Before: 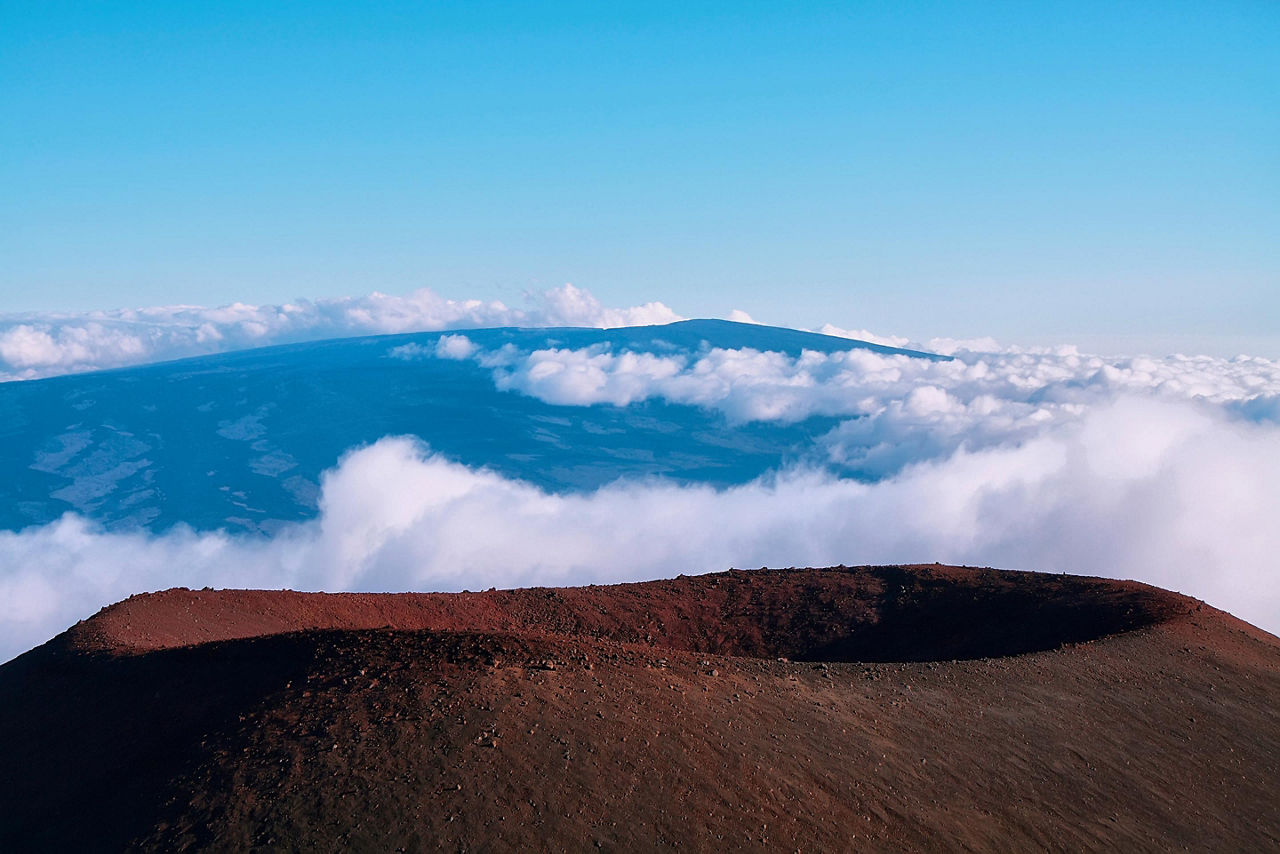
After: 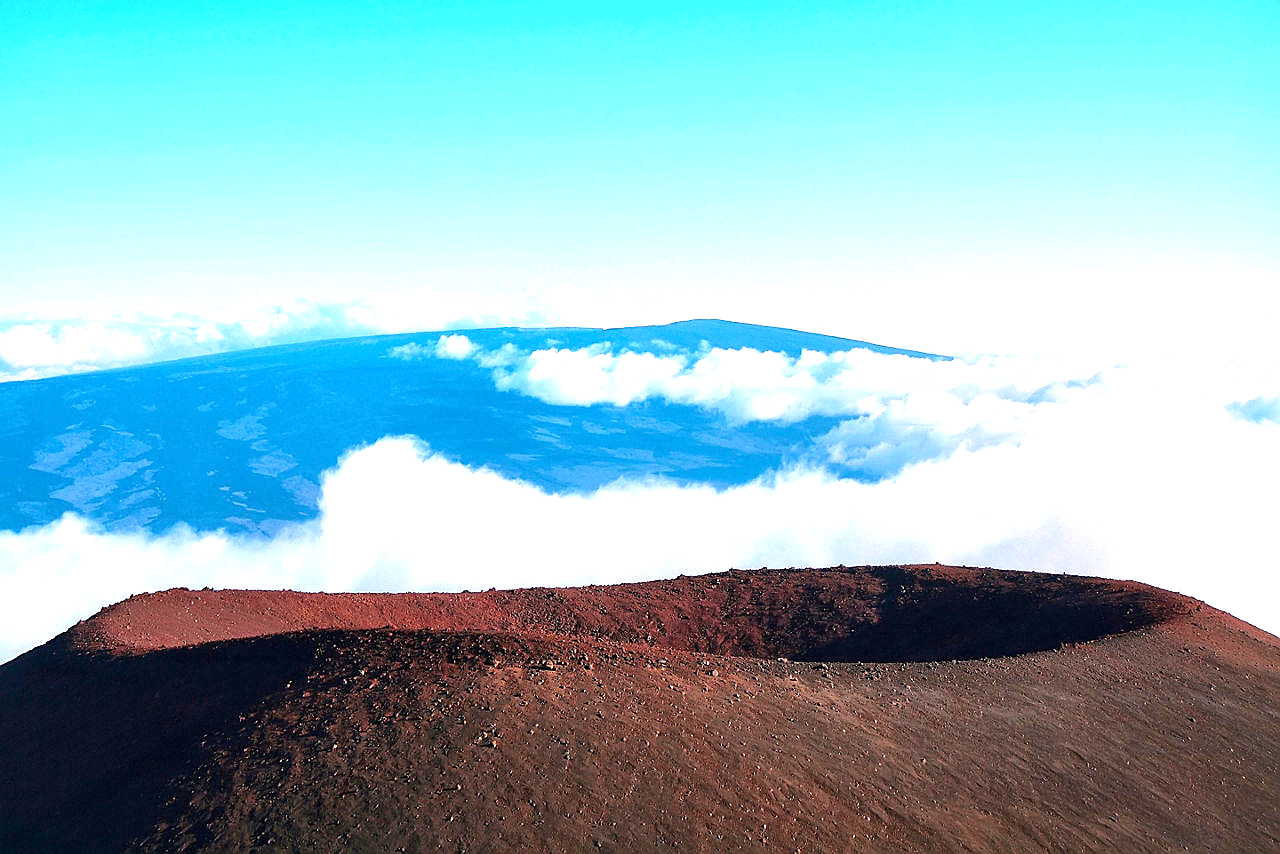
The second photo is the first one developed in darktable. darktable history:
exposure: exposure 1.273 EV, compensate highlight preservation false
sharpen: radius 1.017
